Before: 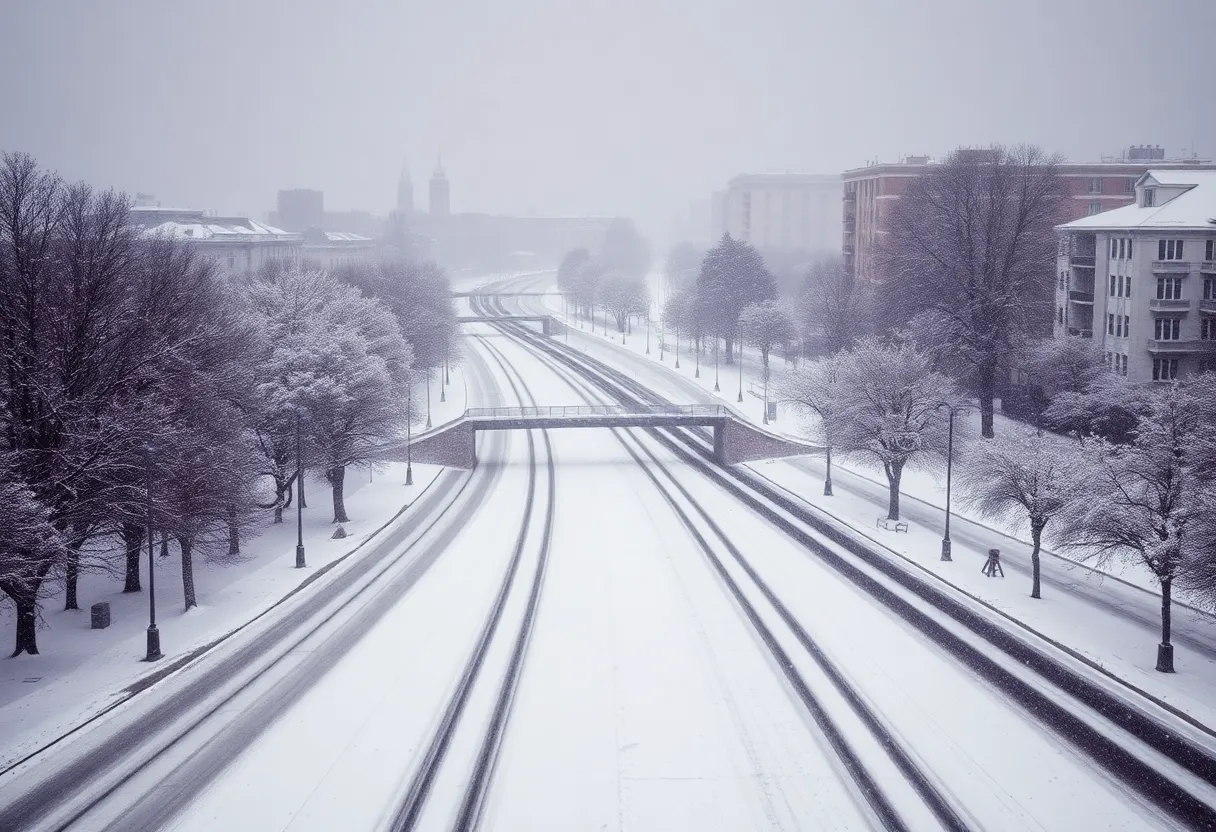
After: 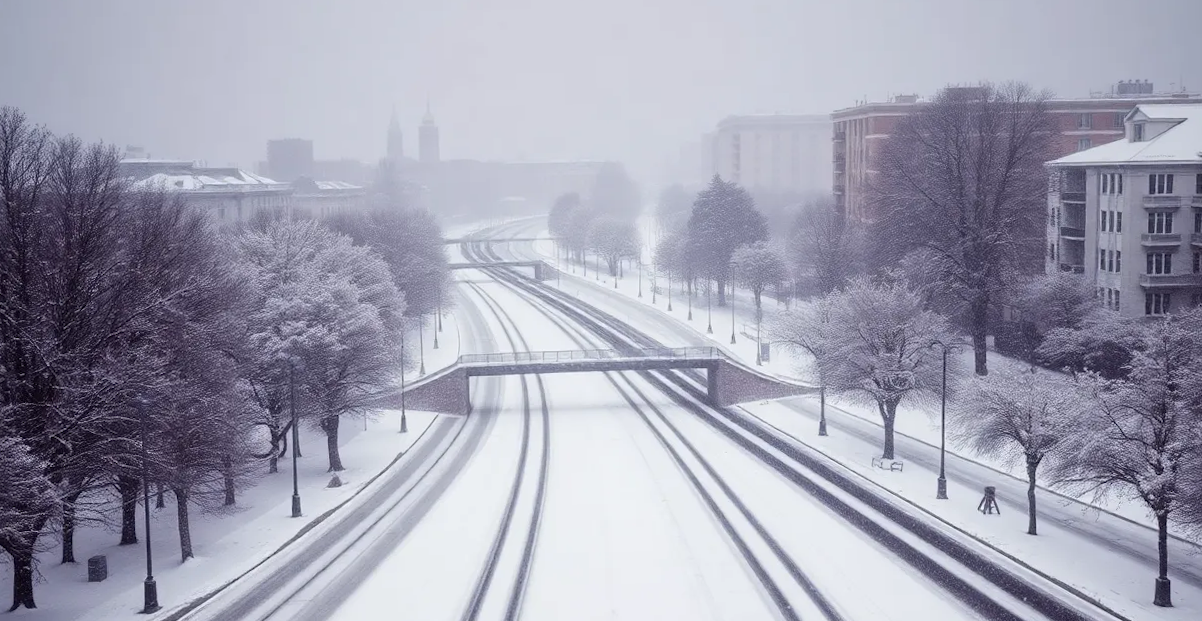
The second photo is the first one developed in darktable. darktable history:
crop: top 5.667%, bottom 17.637%
rotate and perspective: rotation -1°, crop left 0.011, crop right 0.989, crop top 0.025, crop bottom 0.975
